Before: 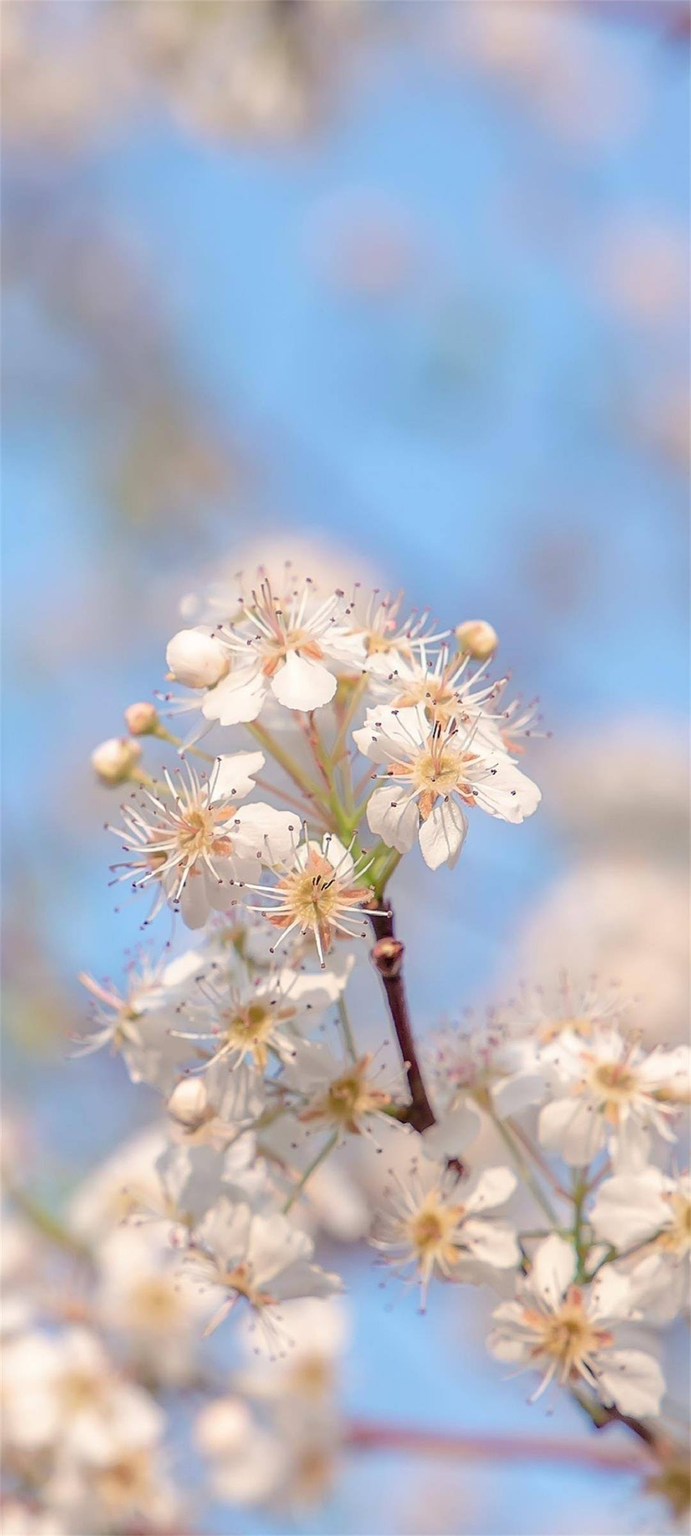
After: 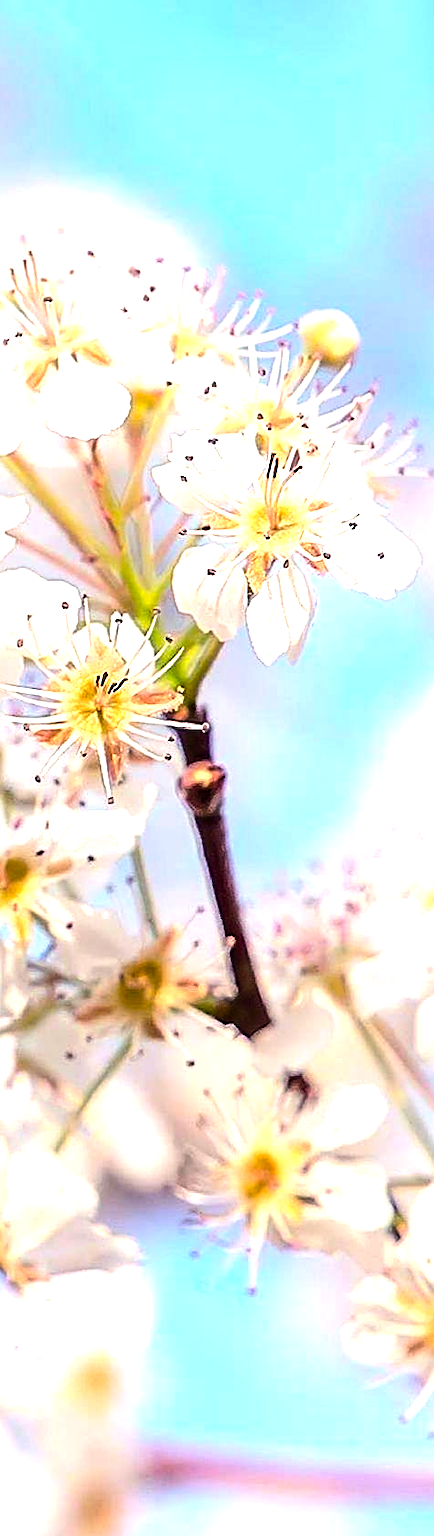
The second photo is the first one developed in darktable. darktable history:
crop: left 35.513%, top 26.137%, right 20.208%, bottom 3.35%
contrast brightness saturation: saturation 0.099
tone equalizer: -8 EV -0.716 EV, -7 EV -0.704 EV, -6 EV -0.634 EV, -5 EV -0.365 EV, -3 EV 0.405 EV, -2 EV 0.6 EV, -1 EV 0.679 EV, +0 EV 0.767 EV, edges refinement/feathering 500, mask exposure compensation -1.57 EV, preserve details no
color balance rgb: perceptual saturation grading › global saturation 25.814%, perceptual brilliance grading › highlights 14.337%, perceptual brilliance grading › mid-tones -6.155%, perceptual brilliance grading › shadows -27.128%, global vibrance 20%
sharpen: on, module defaults
